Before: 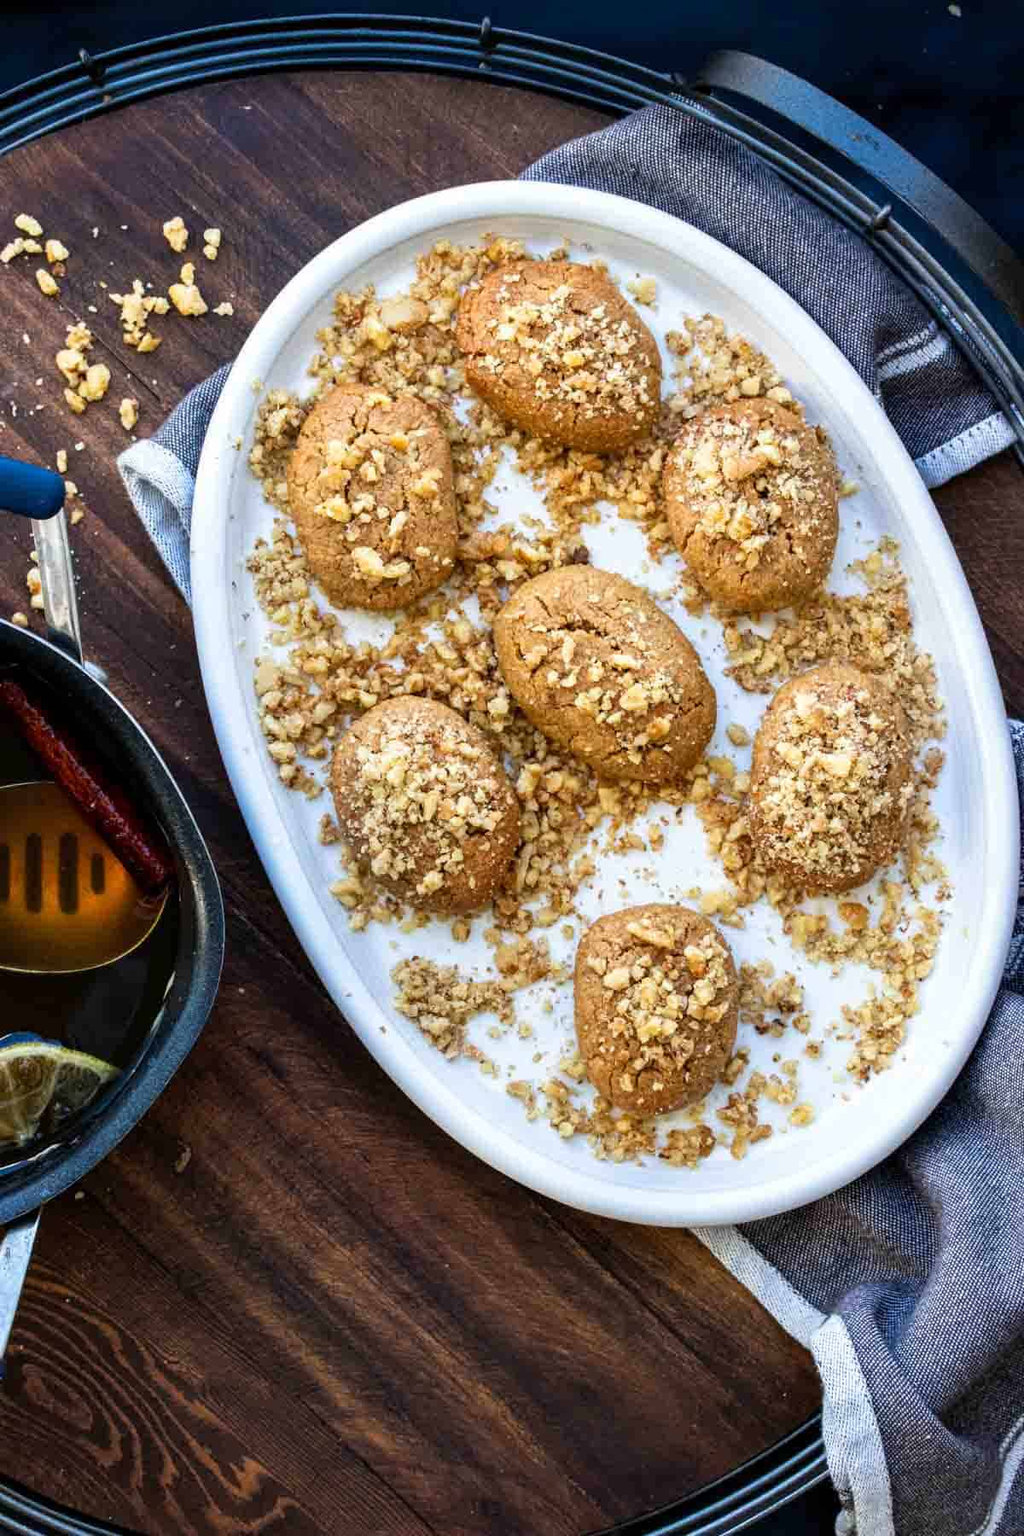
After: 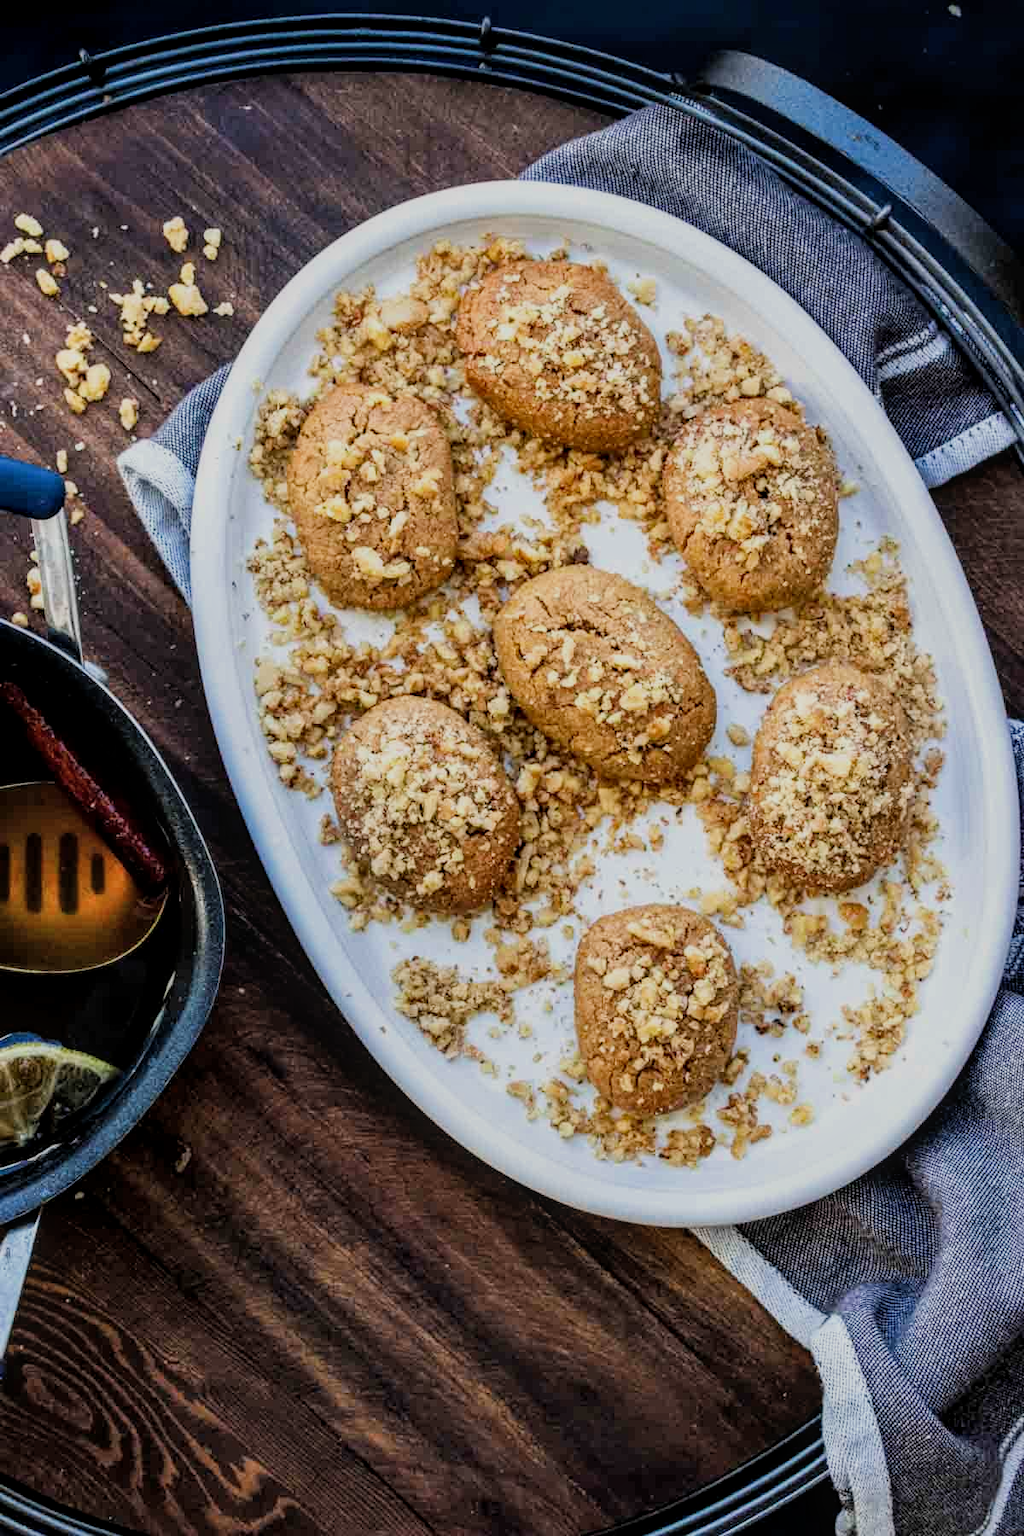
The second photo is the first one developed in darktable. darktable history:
filmic rgb: black relative exposure -7.65 EV, white relative exposure 4.56 EV, hardness 3.61
local contrast: on, module defaults
